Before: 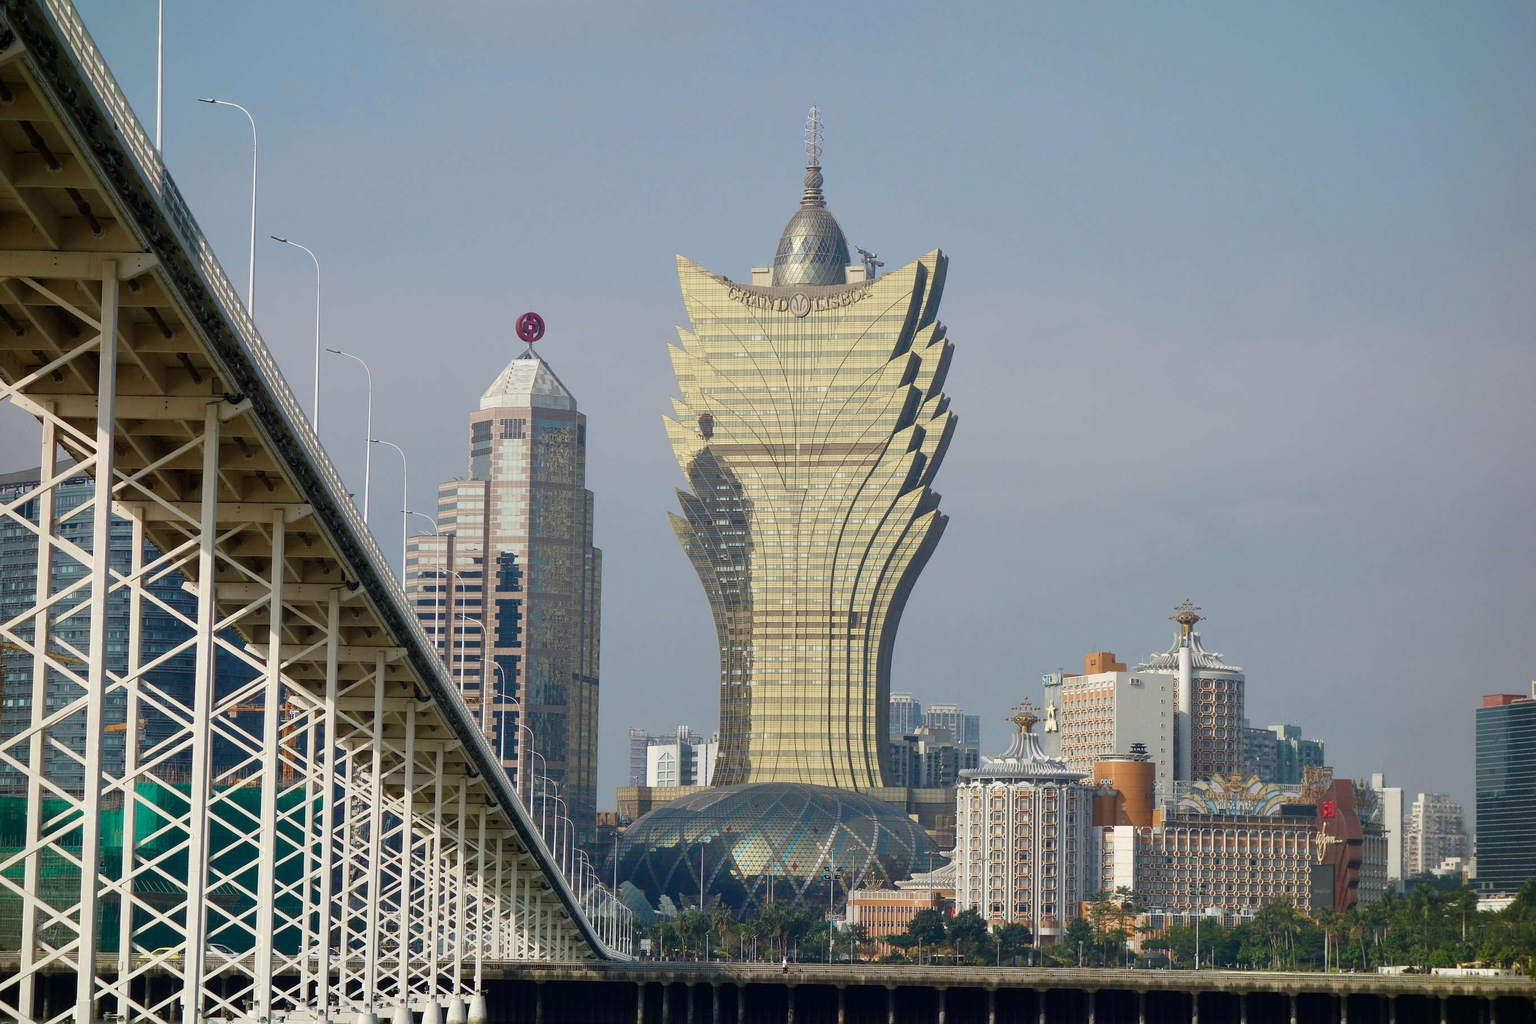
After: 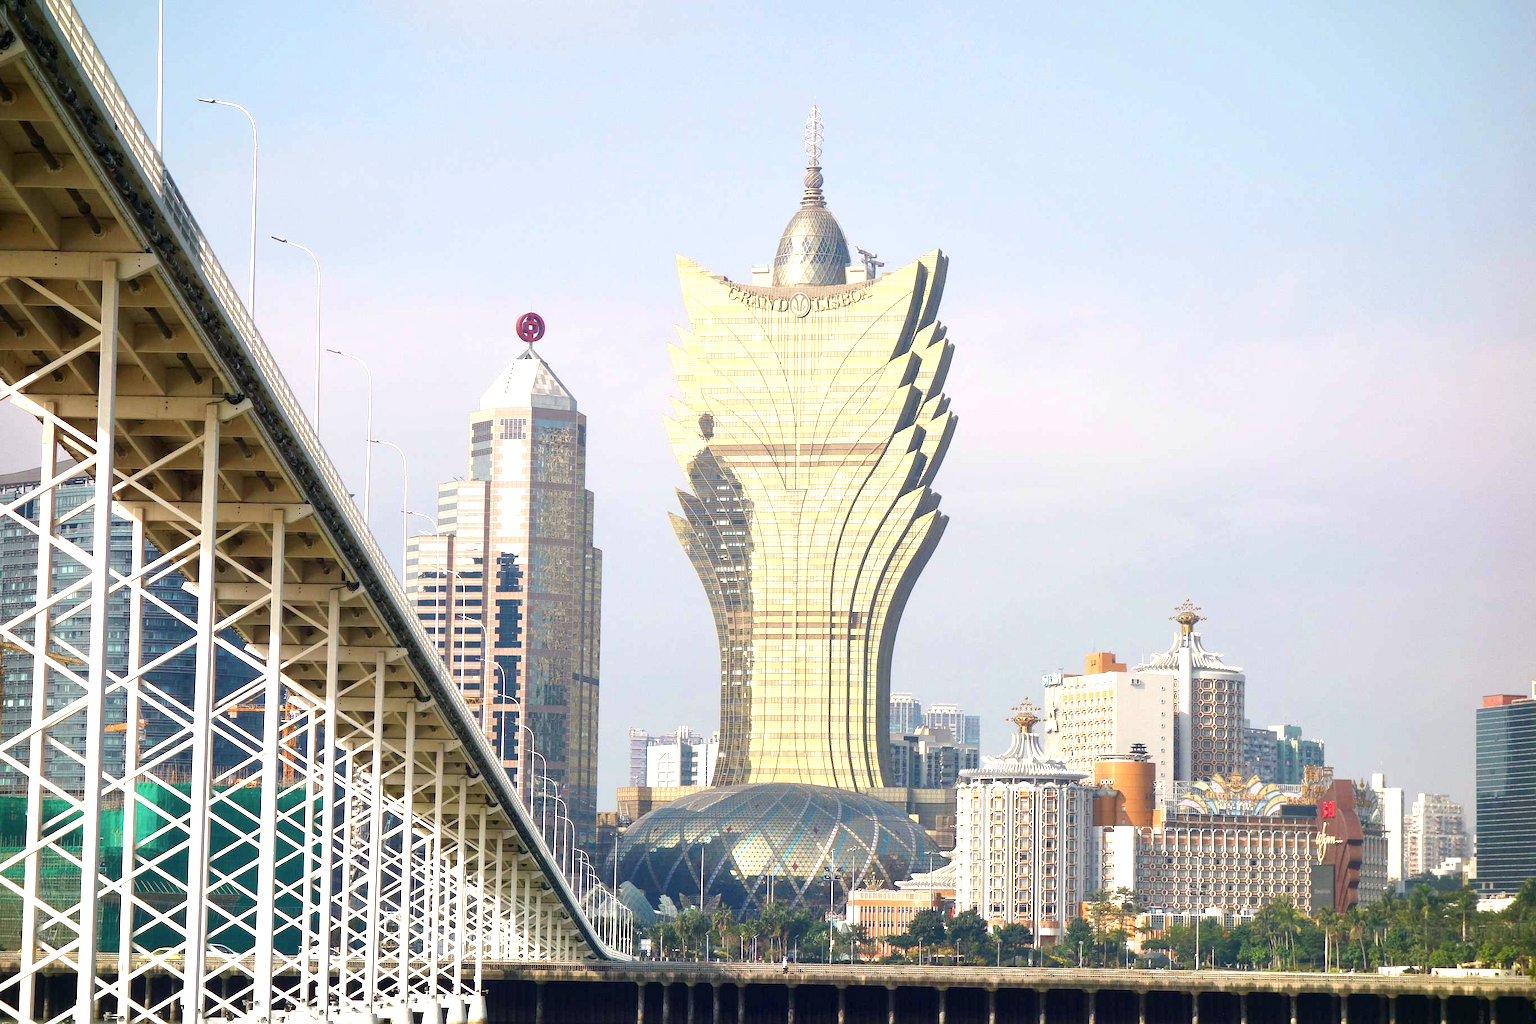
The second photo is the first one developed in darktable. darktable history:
color correction: highlights a* 3.84, highlights b* 5.07
shadows and highlights: shadows -10, white point adjustment 1.5, highlights 10
exposure: black level correction 0, exposure 1.2 EV, compensate exposure bias true, compensate highlight preservation false
